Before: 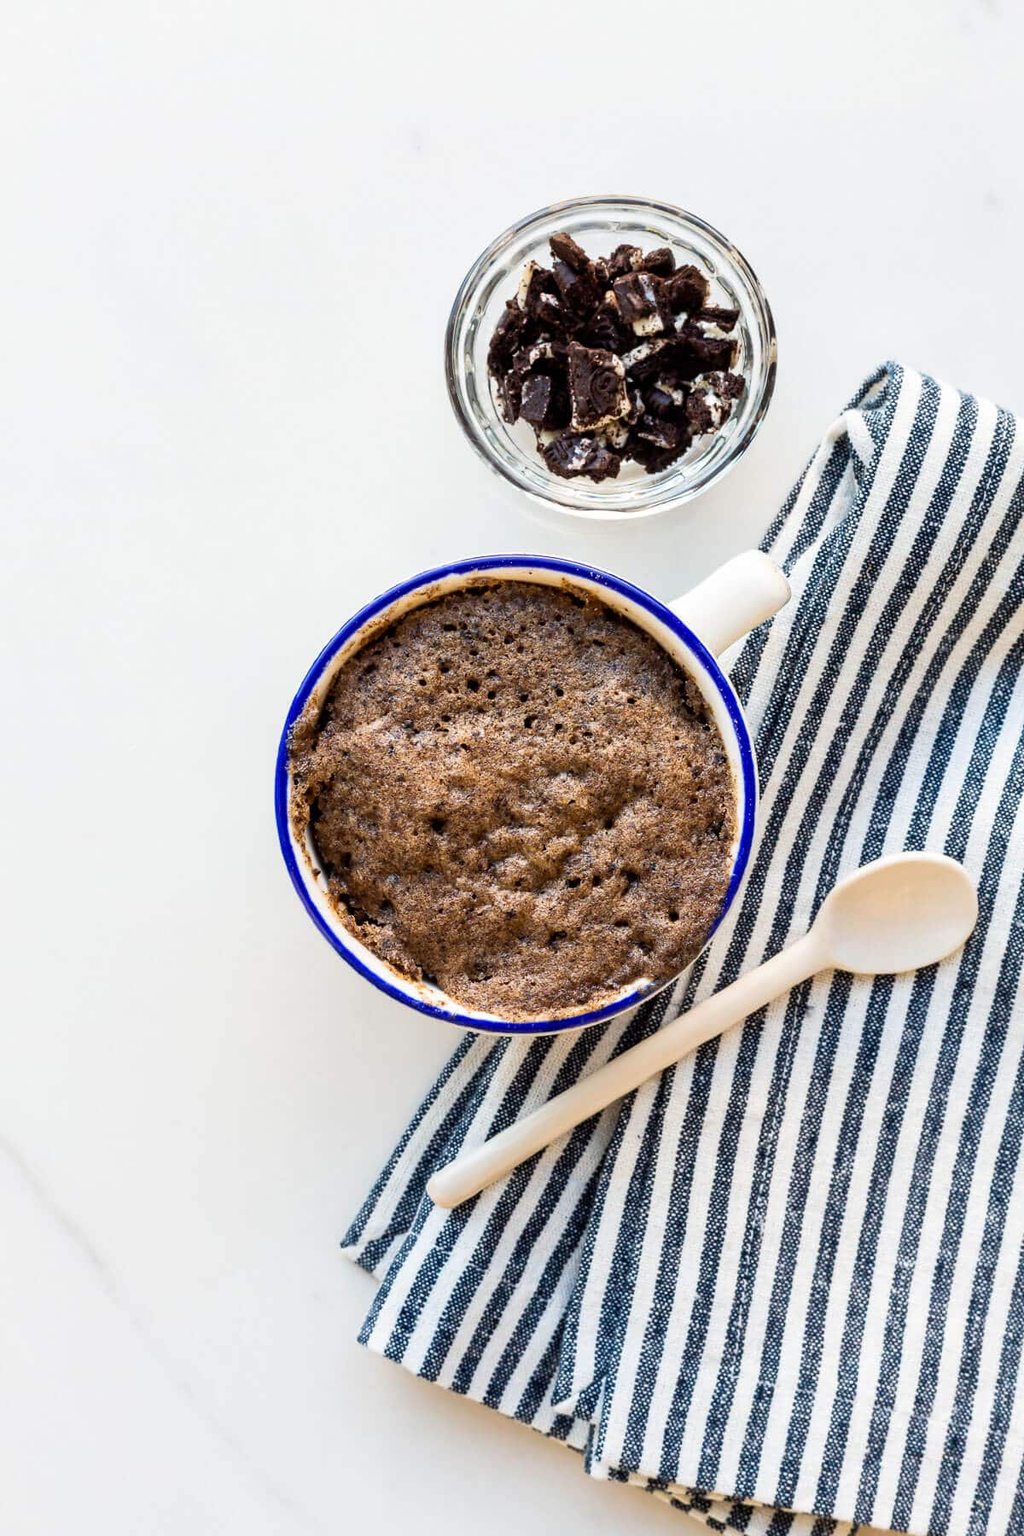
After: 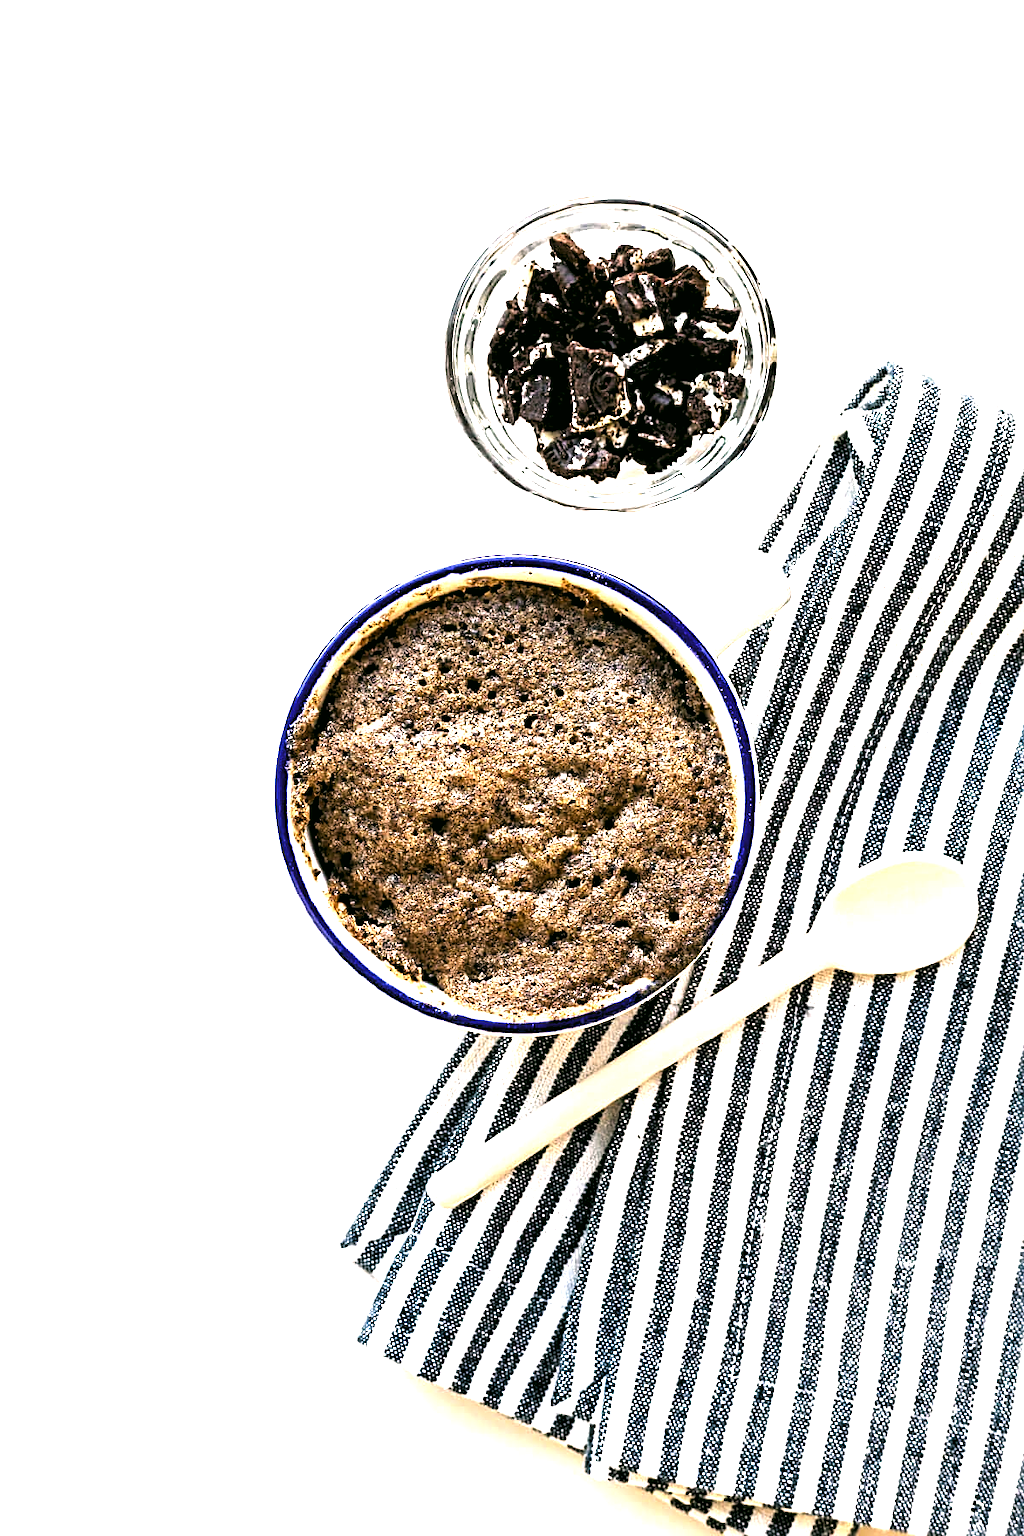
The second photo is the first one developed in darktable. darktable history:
sharpen: radius 3.133
exposure: black level correction 0, exposure 1.2 EV, compensate exposure bias true, compensate highlight preservation false
levels: levels [0.116, 0.574, 1]
color correction: highlights a* 4.49, highlights b* 4.98, shadows a* -7.17, shadows b* 4.99
